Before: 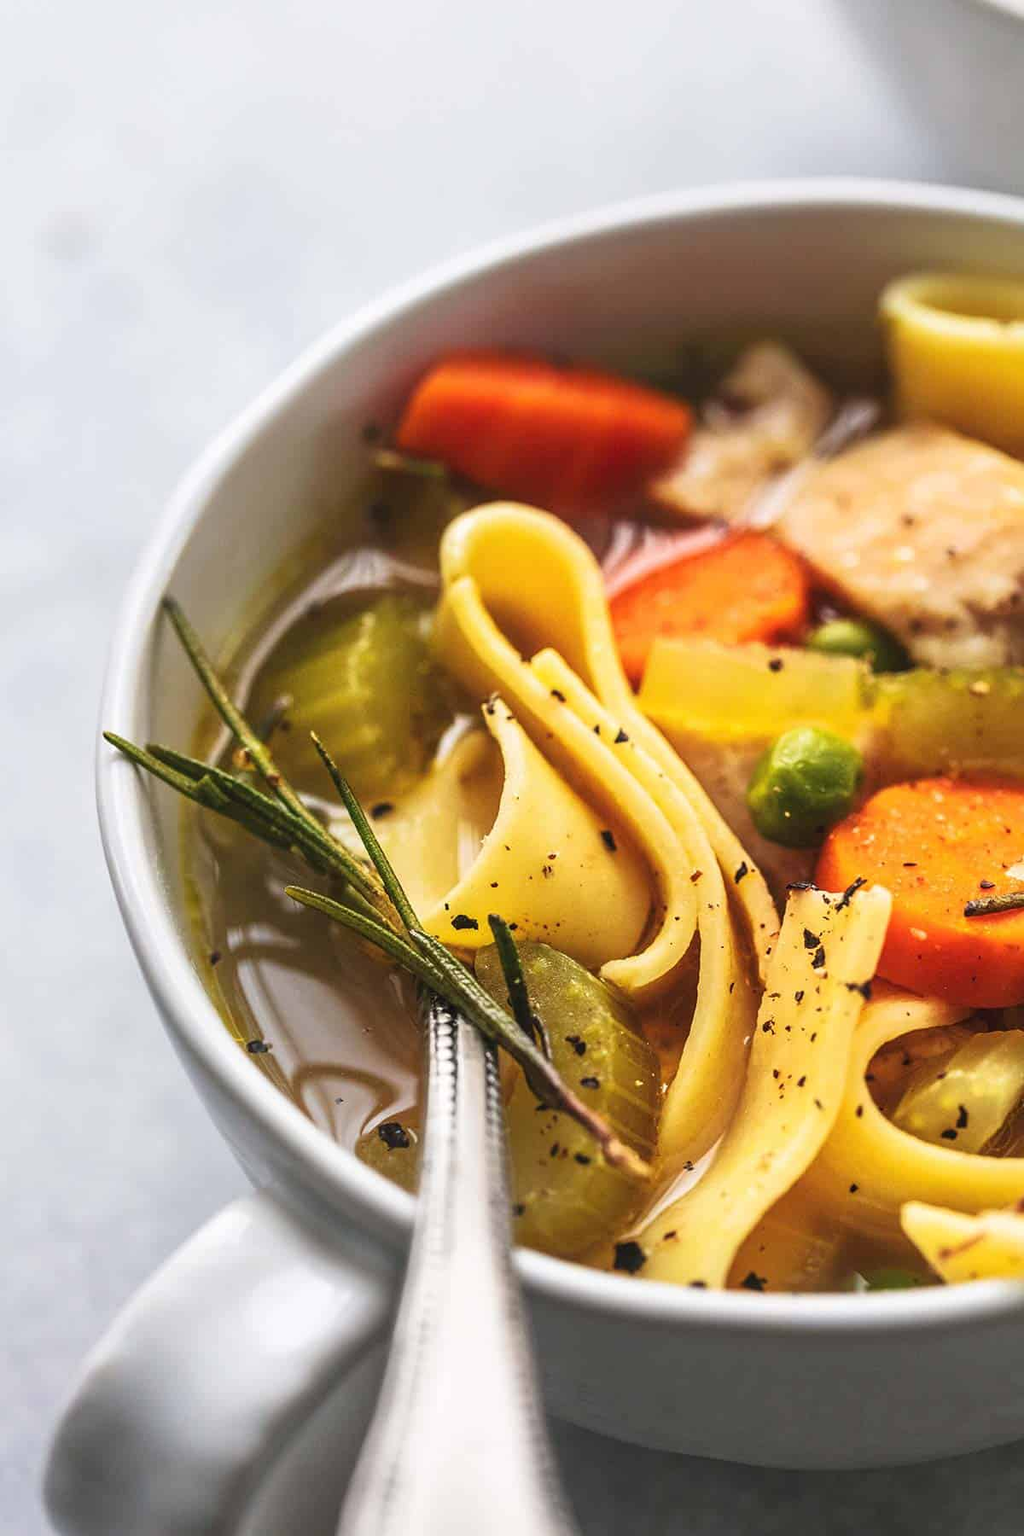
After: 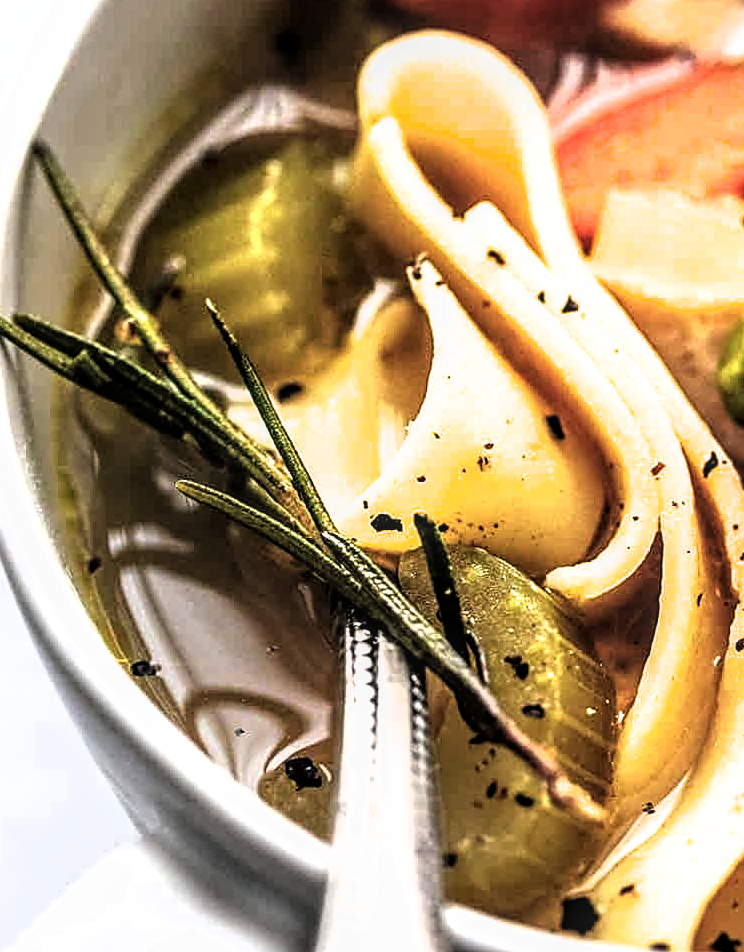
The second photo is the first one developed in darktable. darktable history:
filmic rgb: black relative exposure -8.25 EV, white relative exposure 2.22 EV, hardness 7.11, latitude 86.6%, contrast 1.681, highlights saturation mix -3.09%, shadows ↔ highlights balance -2.41%, color science v4 (2020)
crop: left 13.229%, top 31.04%, right 24.587%, bottom 16.069%
local contrast: detail 130%
sharpen: on, module defaults
